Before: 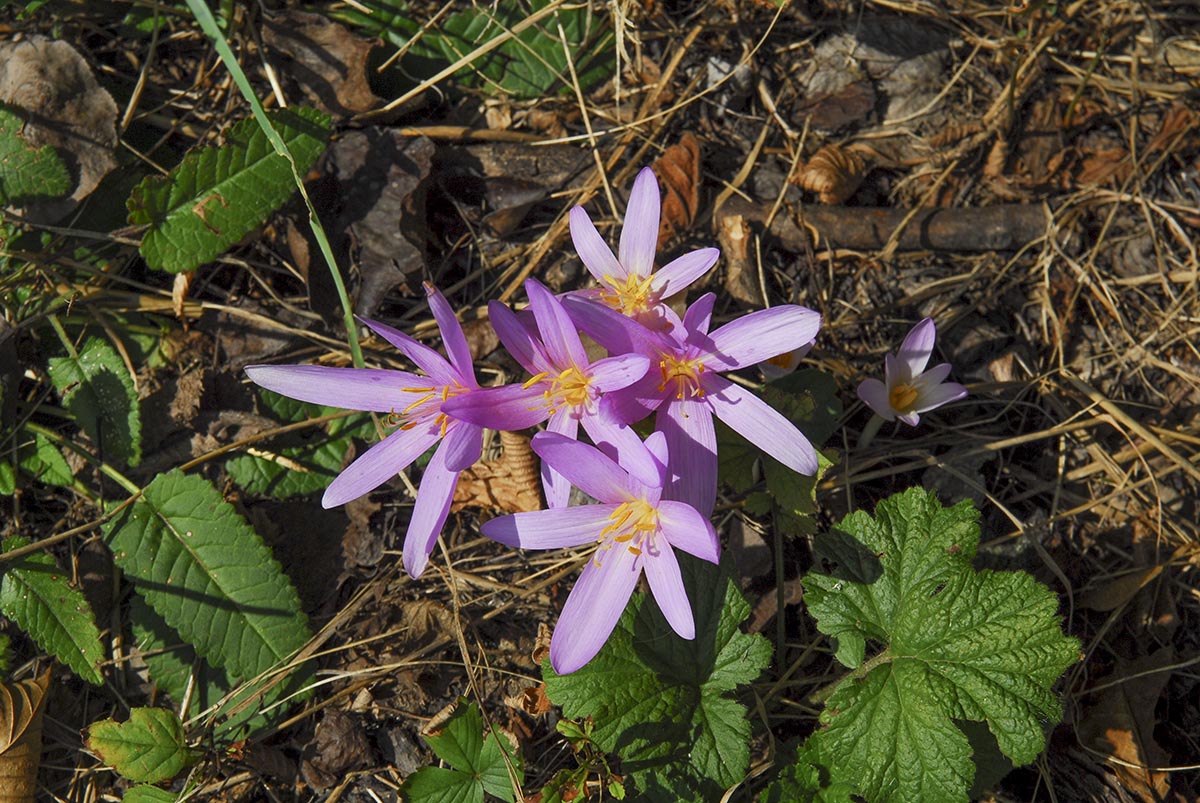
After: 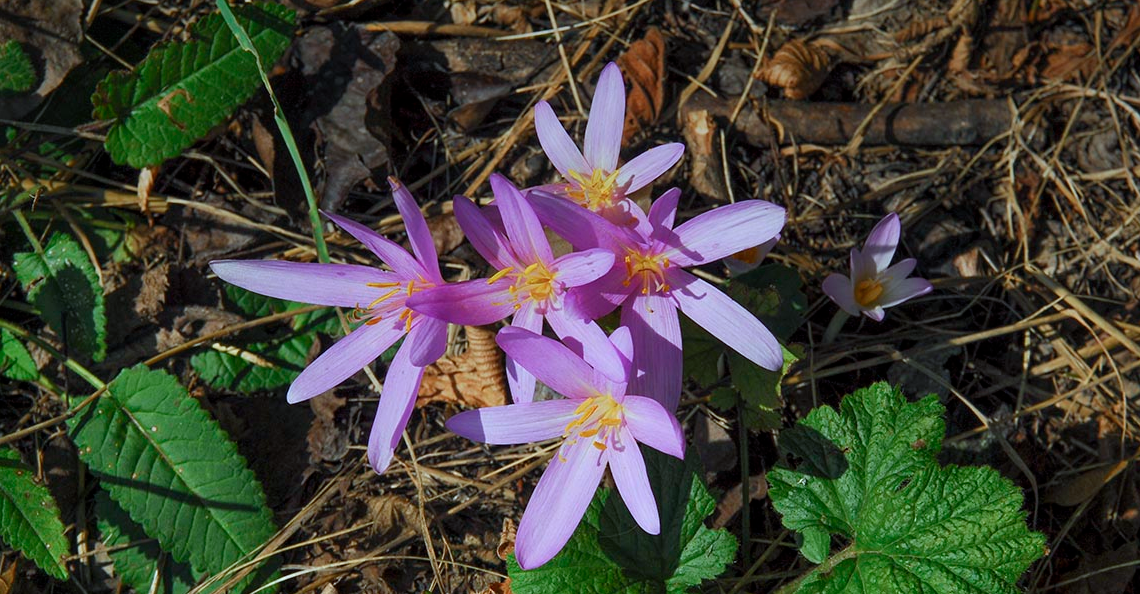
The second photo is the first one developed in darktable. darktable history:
color calibration: illuminant F (fluorescent), F source F9 (Cool White Deluxe 4150 K) – high CRI, x 0.374, y 0.373, temperature 4158.34 K
graduated density: on, module defaults
crop and rotate: left 2.991%, top 13.302%, right 1.981%, bottom 12.636%
